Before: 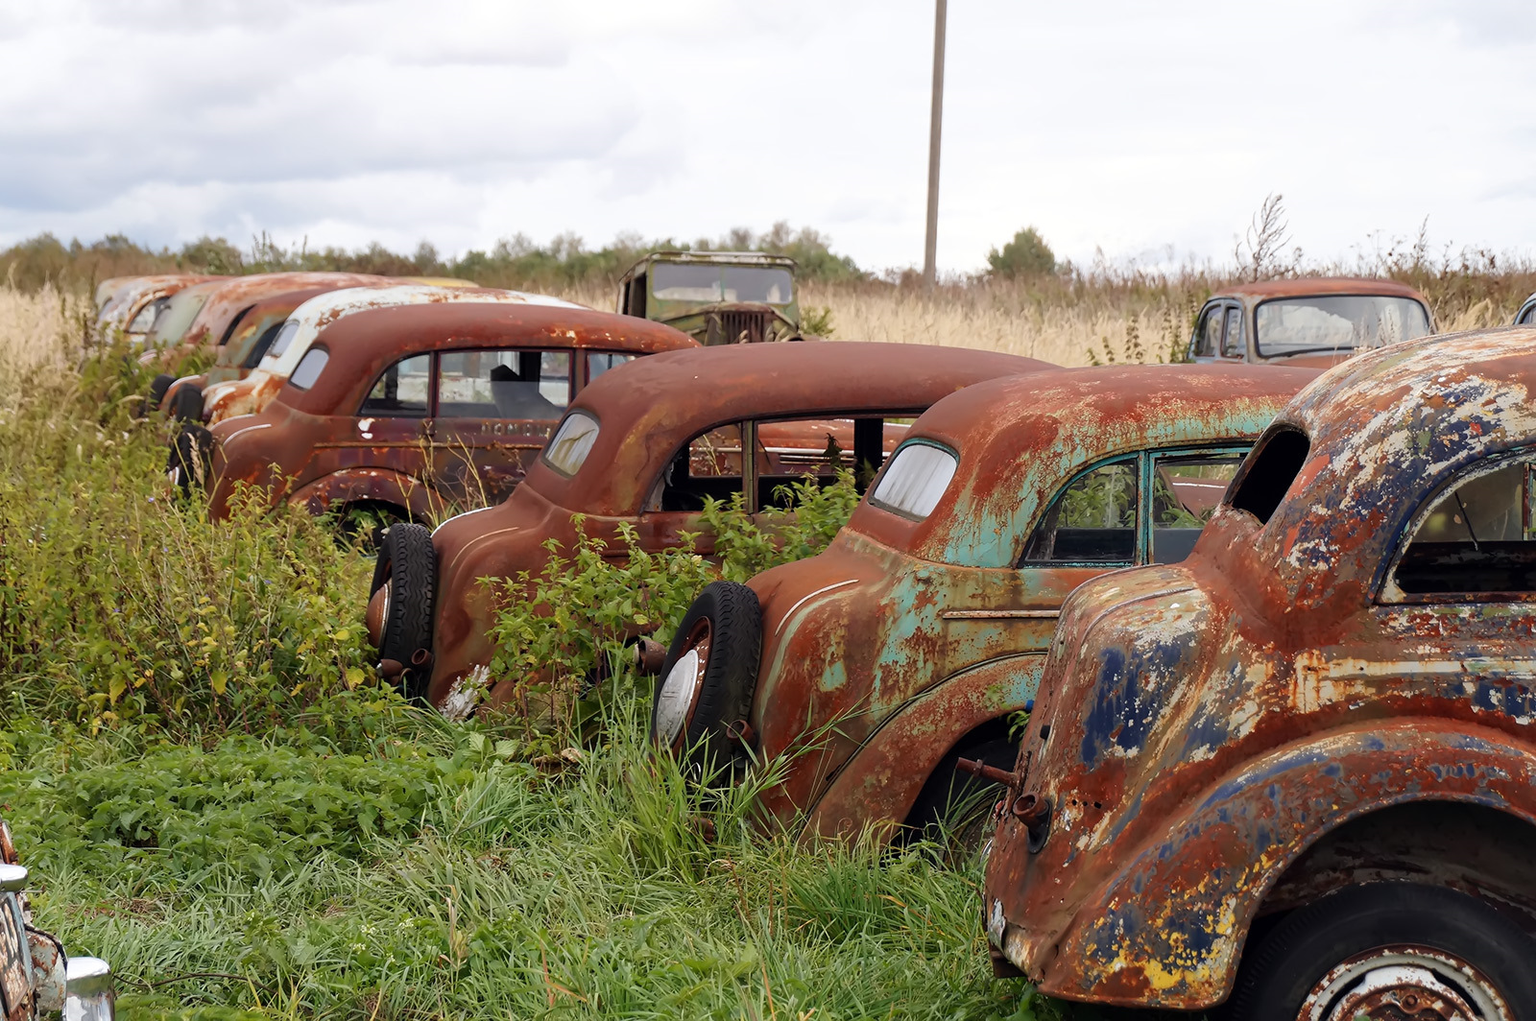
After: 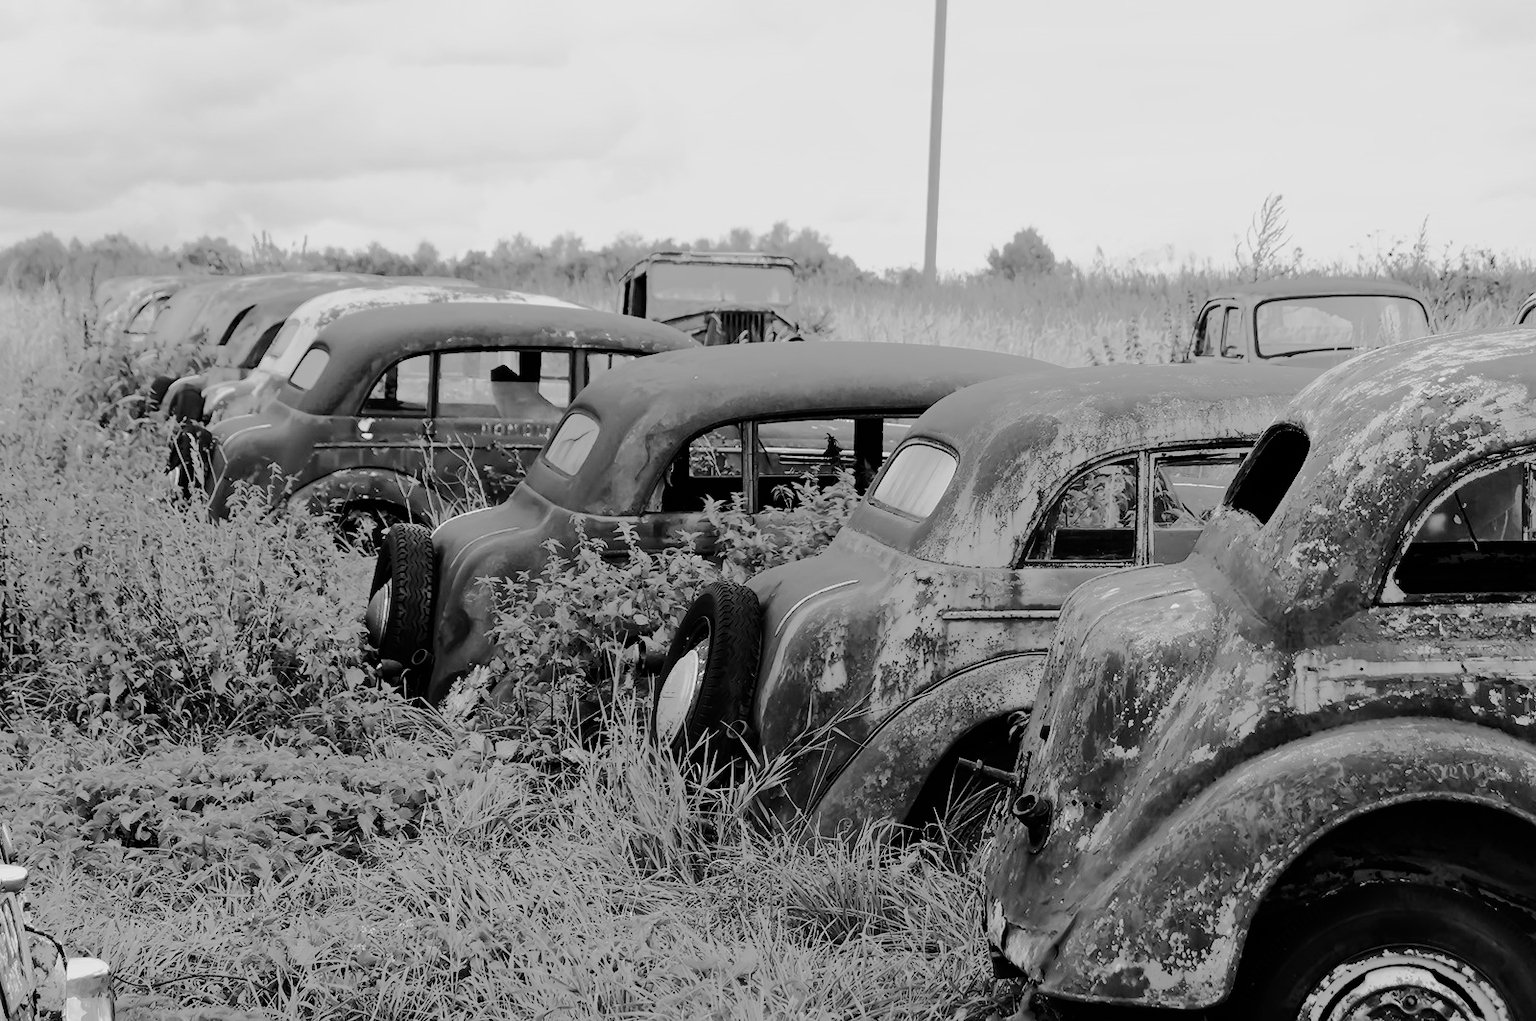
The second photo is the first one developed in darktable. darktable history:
tone equalizer: -8 EV -0.501 EV, -7 EV -0.309 EV, -6 EV -0.096 EV, -5 EV 0.442 EV, -4 EV 0.949 EV, -3 EV 0.778 EV, -2 EV -0.005 EV, -1 EV 0.13 EV, +0 EV -0.018 EV, edges refinement/feathering 500, mask exposure compensation -1.57 EV, preserve details no
color calibration: output gray [0.21, 0.42, 0.37, 0], x 0.398, y 0.386, temperature 3648.41 K
filmic rgb: black relative exposure -7.99 EV, white relative exposure 4.06 EV, hardness 4.1
